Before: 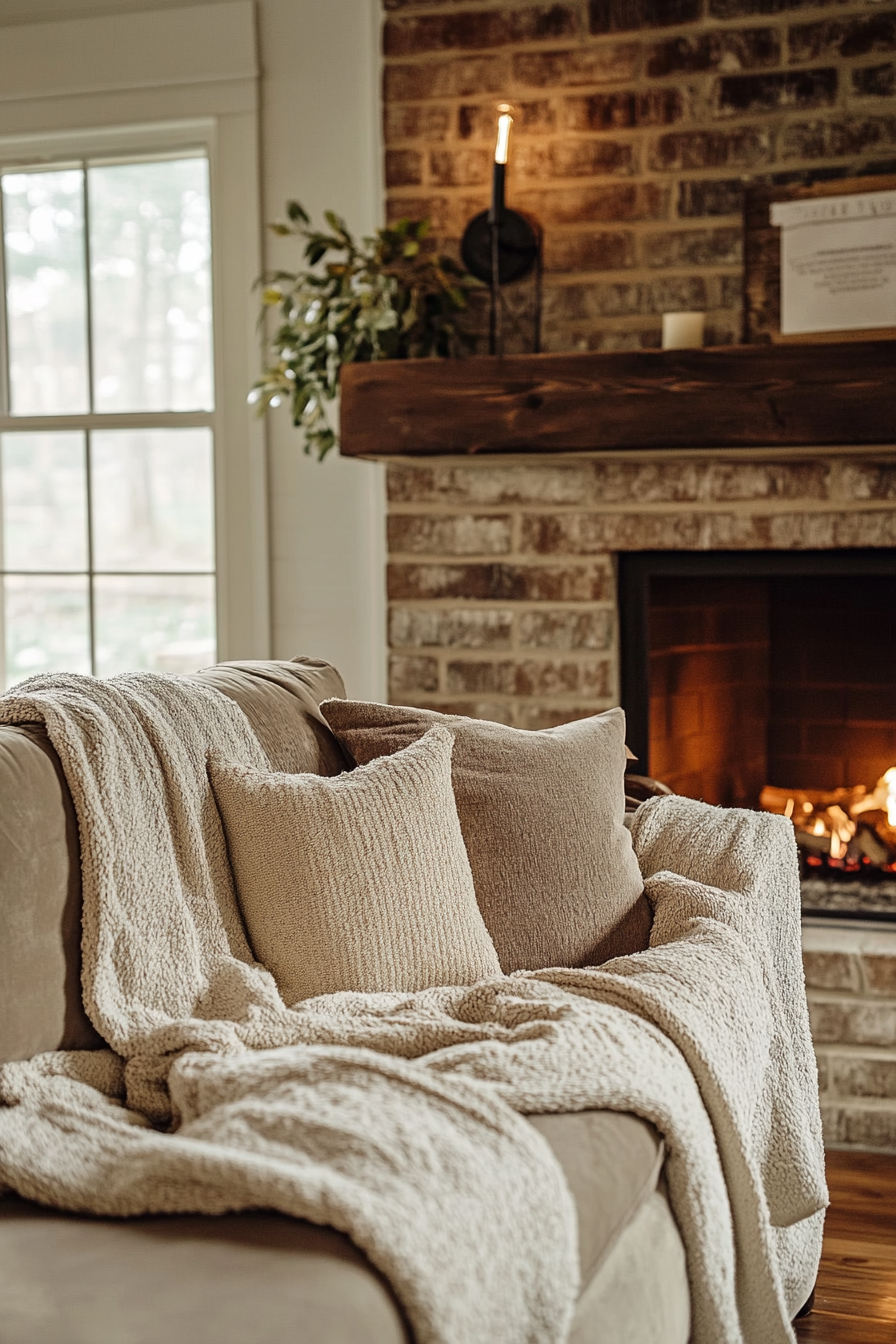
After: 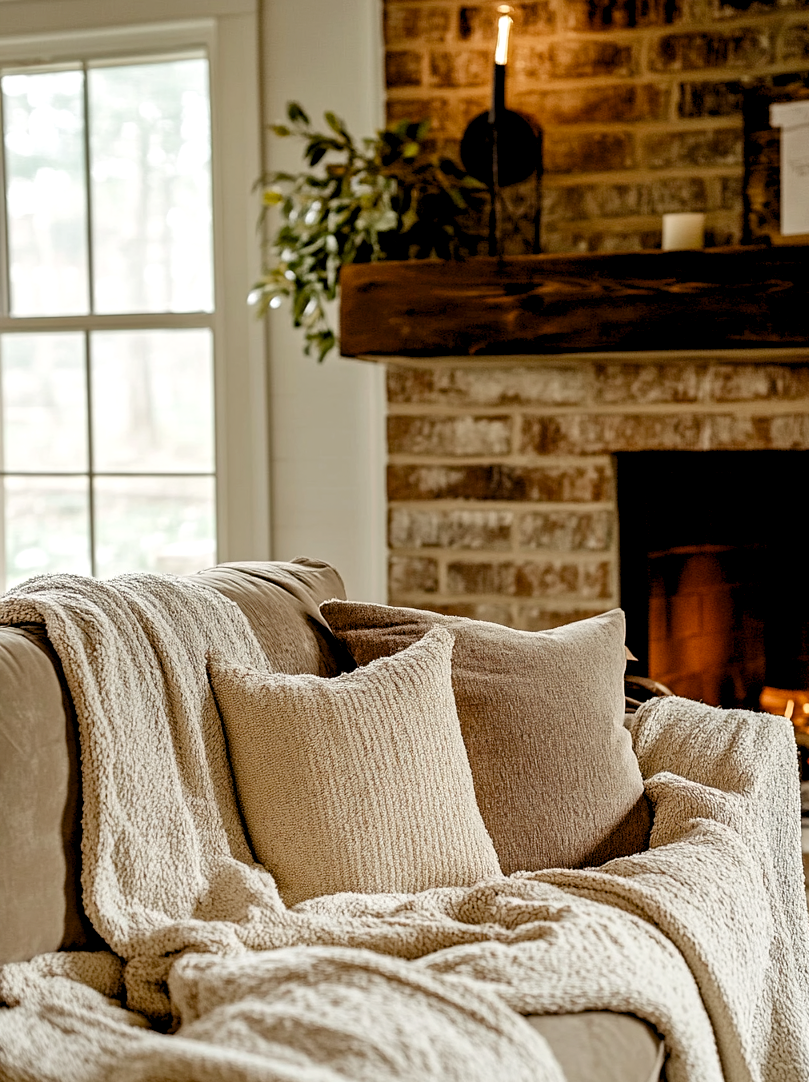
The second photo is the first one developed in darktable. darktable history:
levels: black 0.107%, levels [0.031, 0.5, 0.969]
color balance rgb: global offset › luminance -0.86%, perceptual saturation grading › global saturation 20%, perceptual saturation grading › highlights -24.742%, perceptual saturation grading › shadows 23.923%
crop: top 7.39%, right 9.7%, bottom 12.034%
exposure: black level correction 0.001, exposure 0.138 EV, compensate highlight preservation false
